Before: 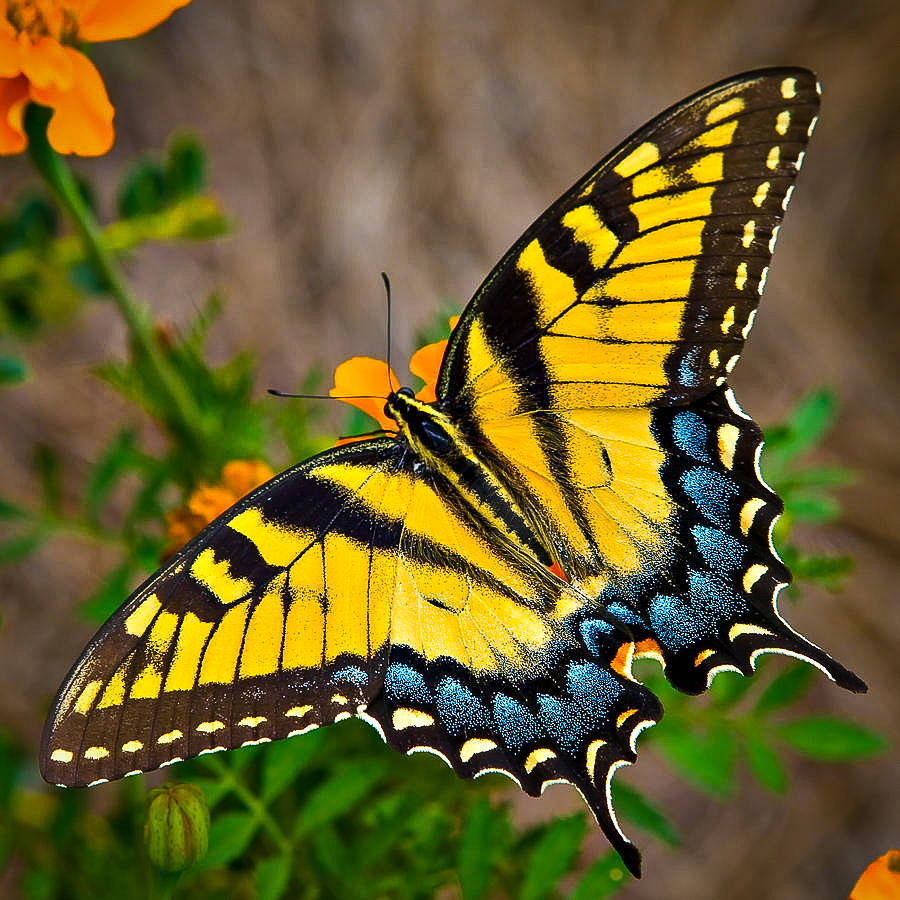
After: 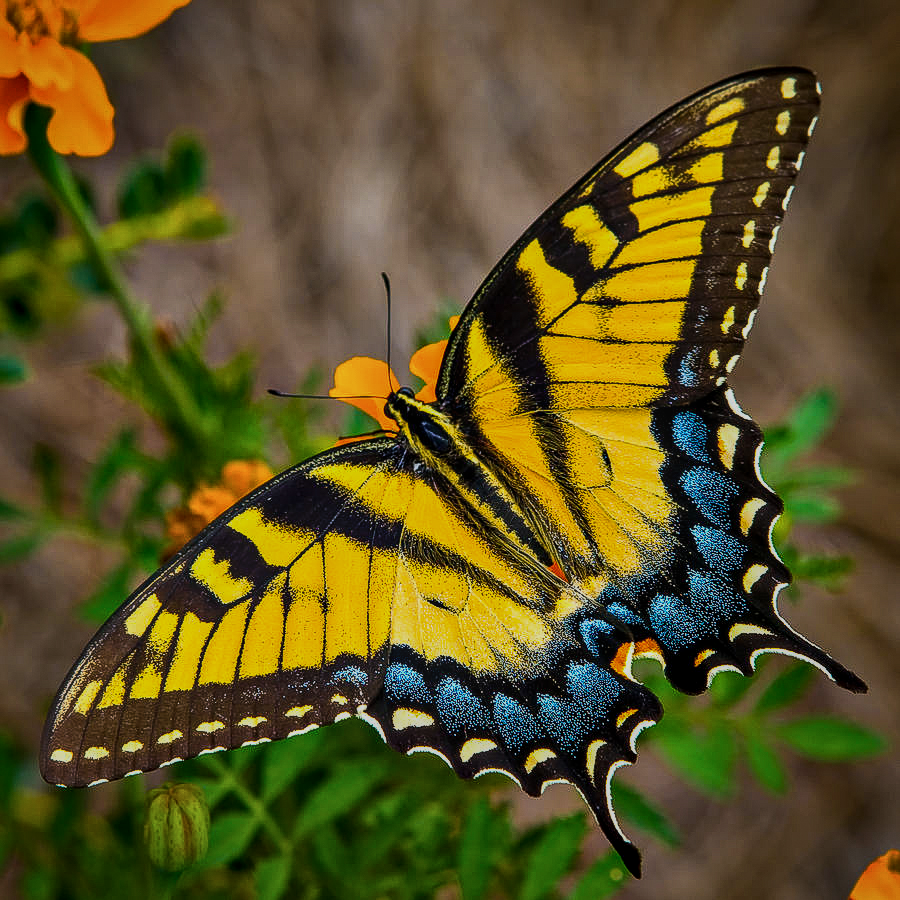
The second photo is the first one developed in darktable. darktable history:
exposure: exposure -0.451 EV, compensate exposure bias true, compensate highlight preservation false
local contrast: on, module defaults
